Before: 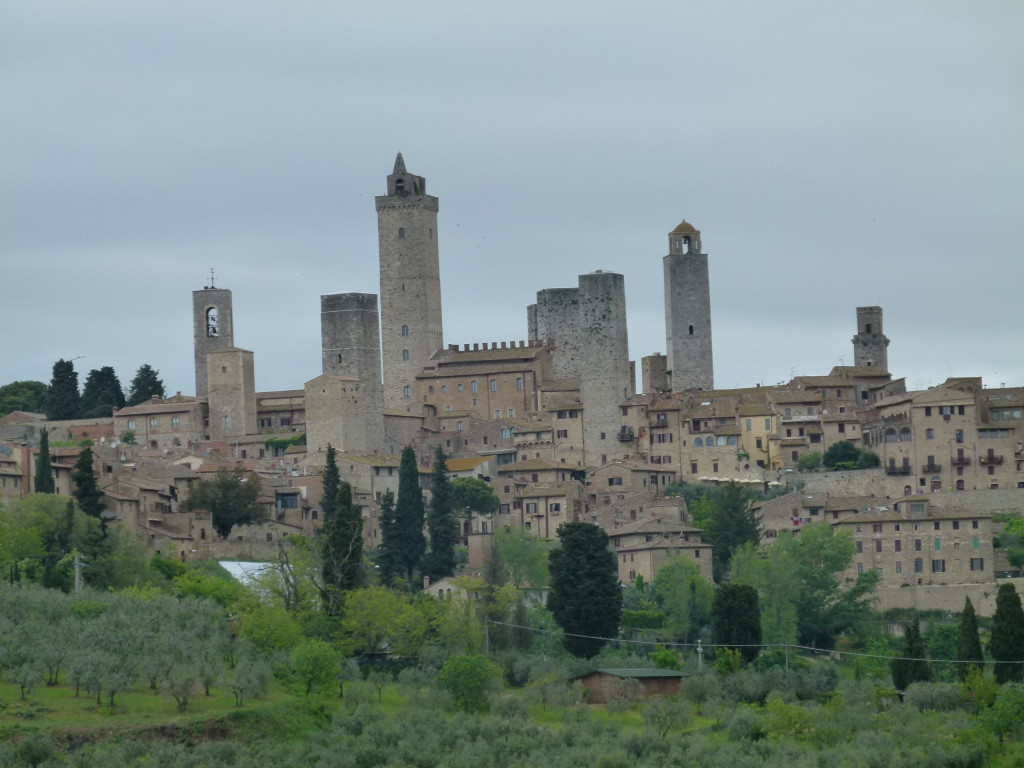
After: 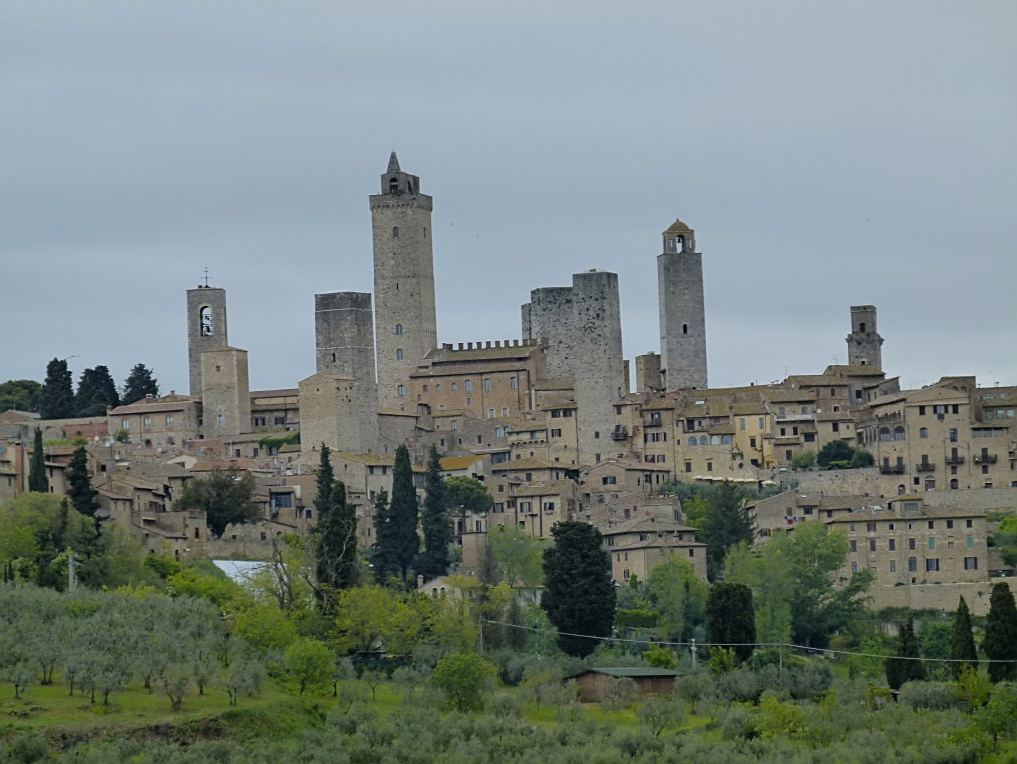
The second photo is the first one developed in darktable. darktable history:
filmic rgb: white relative exposure 3.8 EV, hardness 4.35
crop and rotate: left 0.614%, top 0.179%, bottom 0.309%
color contrast: green-magenta contrast 0.85, blue-yellow contrast 1.25, unbound 0
sharpen: on, module defaults
